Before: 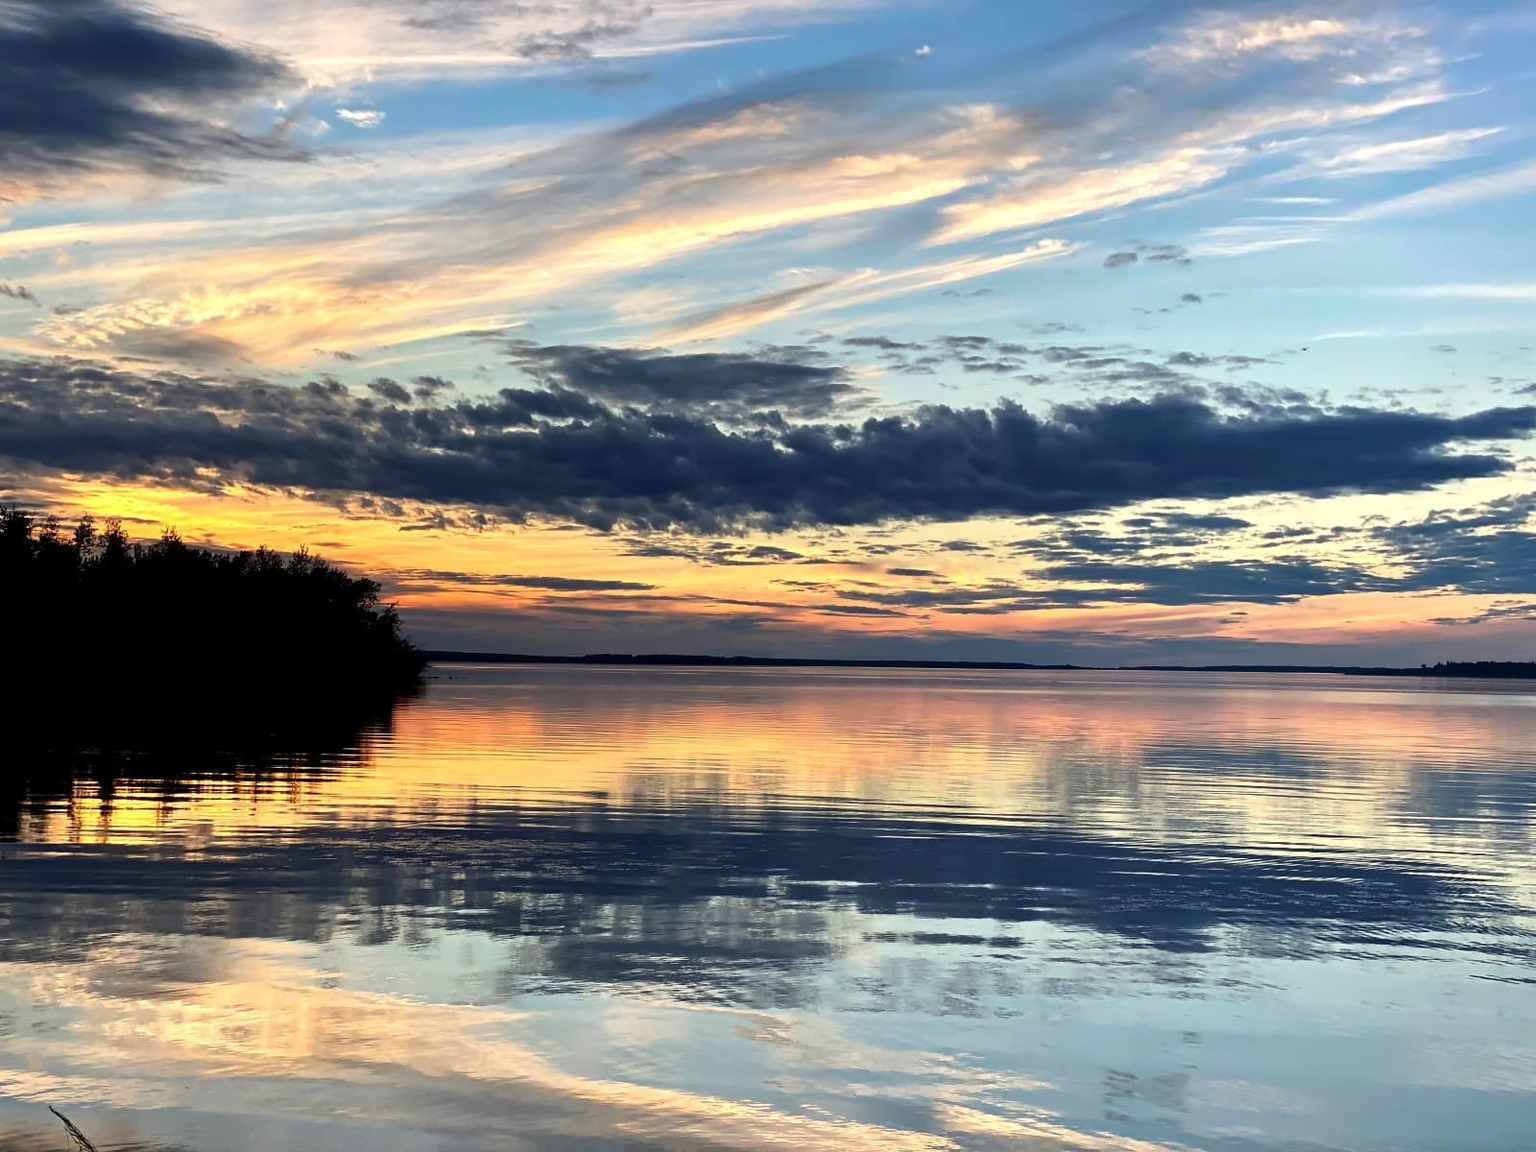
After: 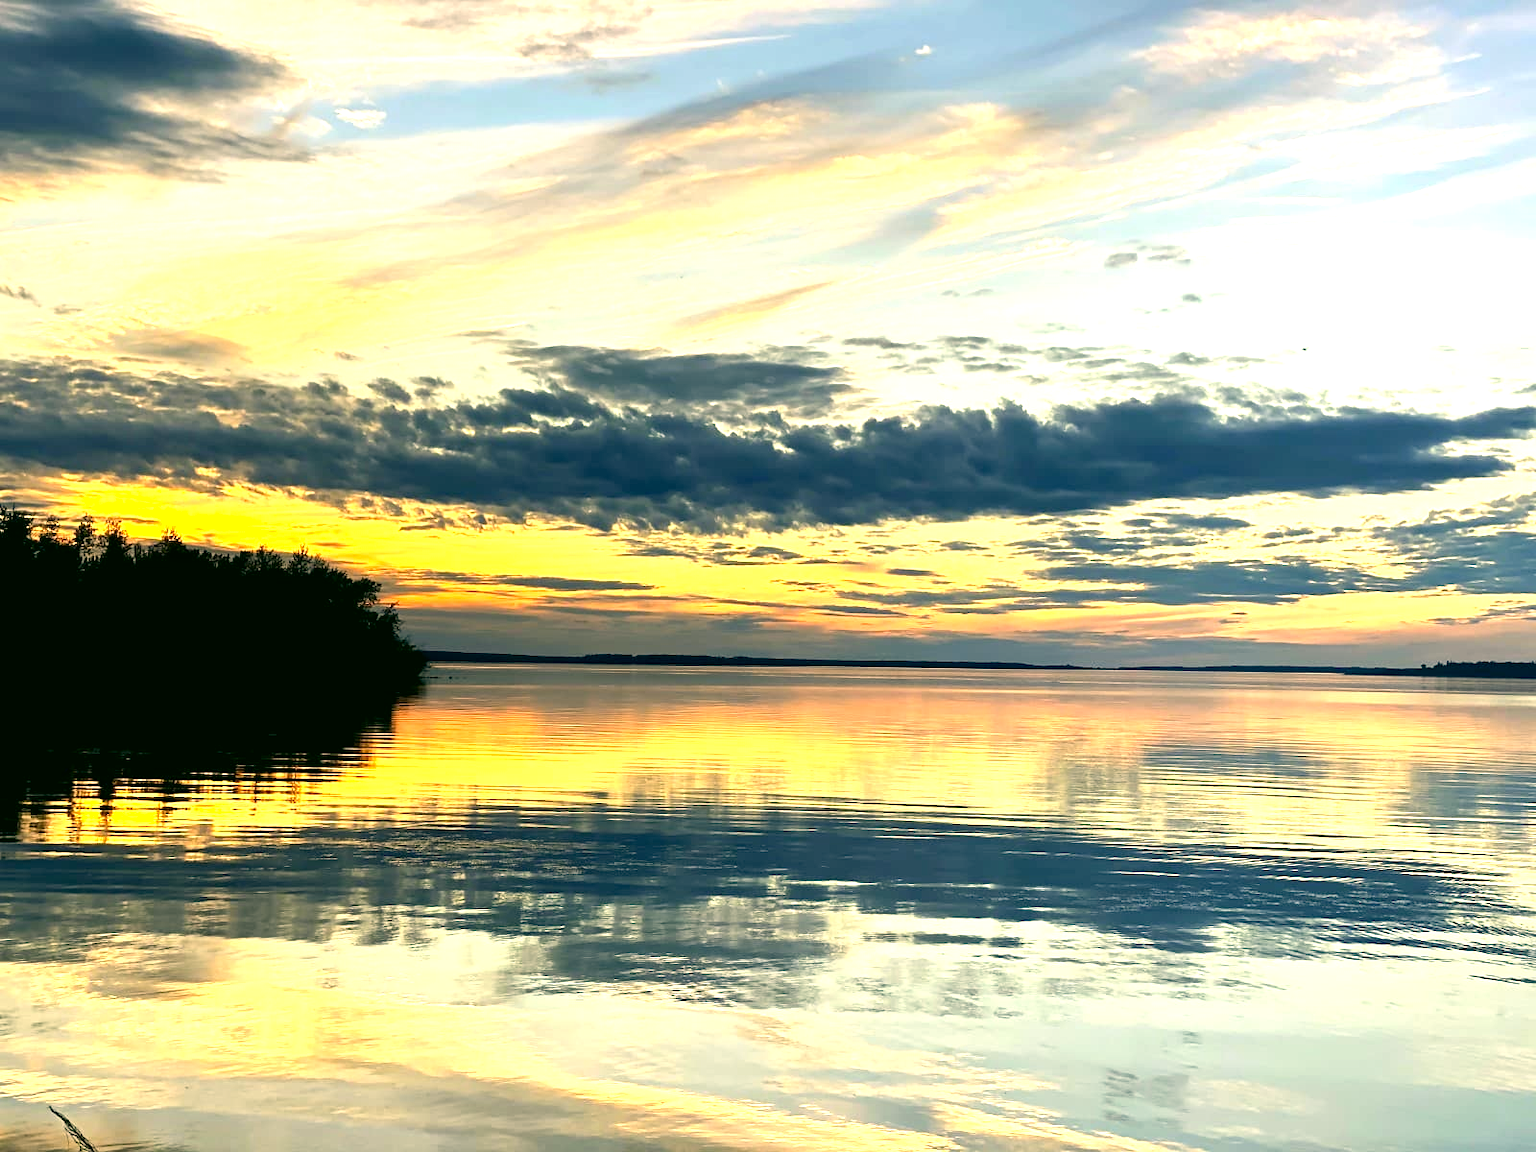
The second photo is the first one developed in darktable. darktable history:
local contrast: mode bilateral grid, contrast 100, coarseness 100, detail 91%, midtone range 0.2
exposure: black level correction 0.001, exposure 1.05 EV, compensate exposure bias true, compensate highlight preservation false
color correction: highlights a* 5.3, highlights b* 24.26, shadows a* -15.58, shadows b* 4.02
